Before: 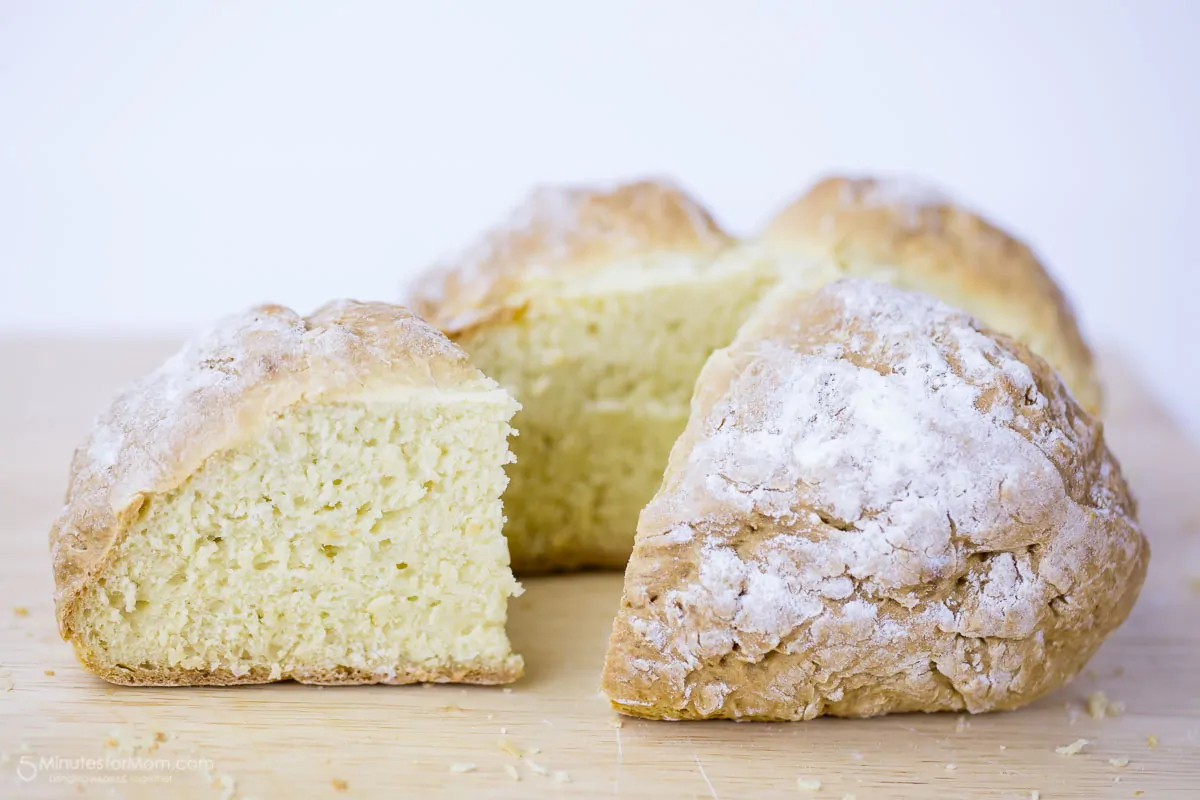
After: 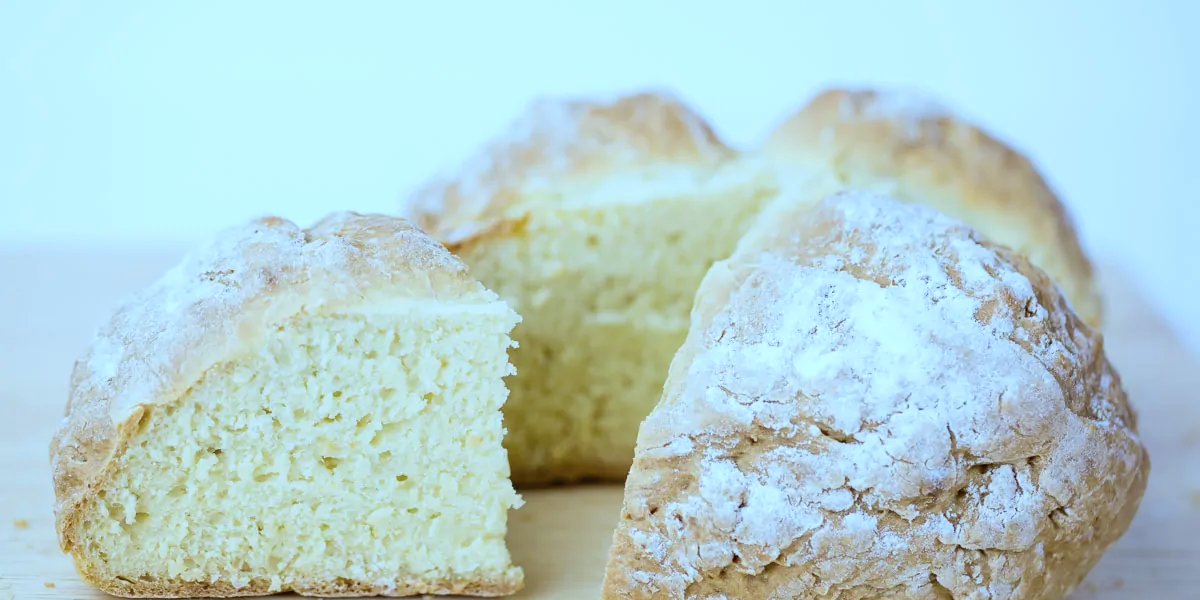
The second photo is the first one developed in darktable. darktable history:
color correction: highlights a* -12.05, highlights b* -15.67
crop: top 11.031%, bottom 13.904%
